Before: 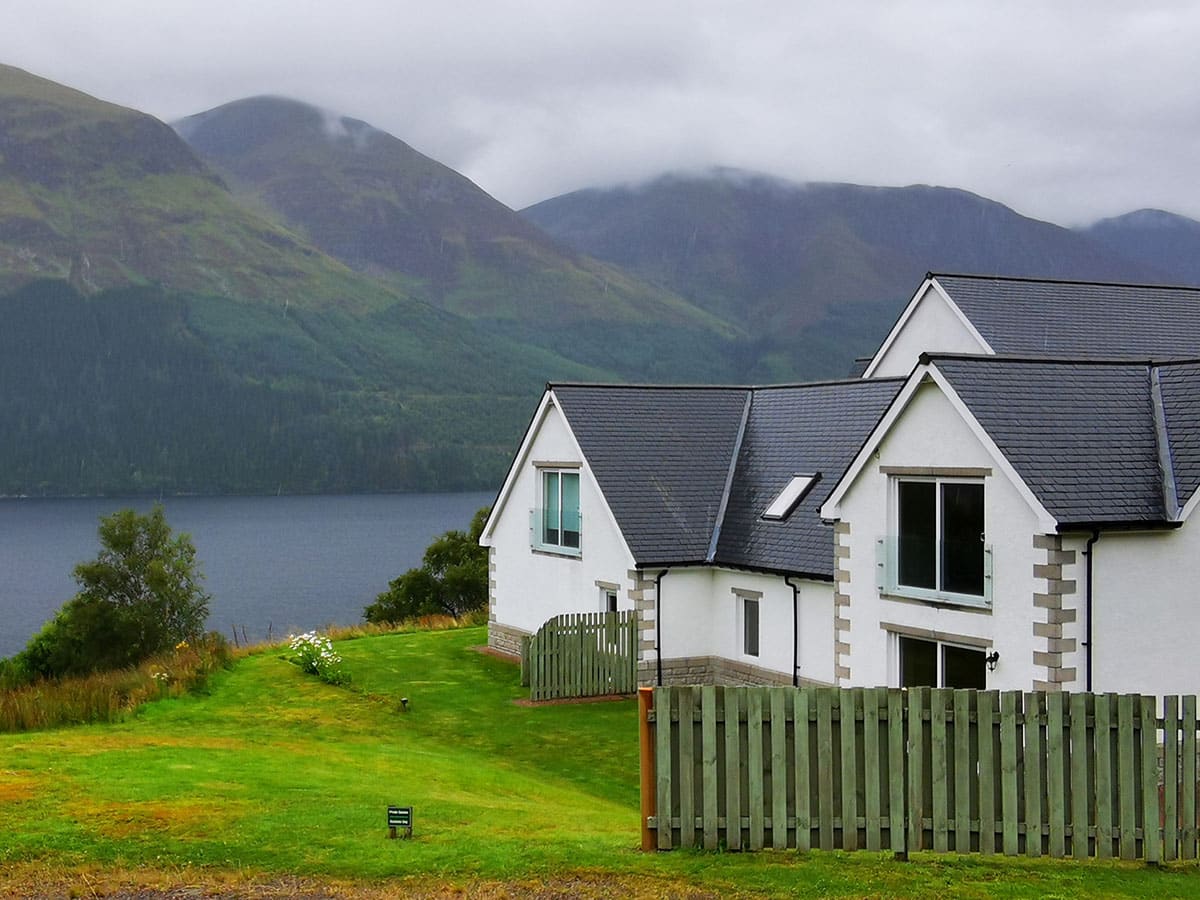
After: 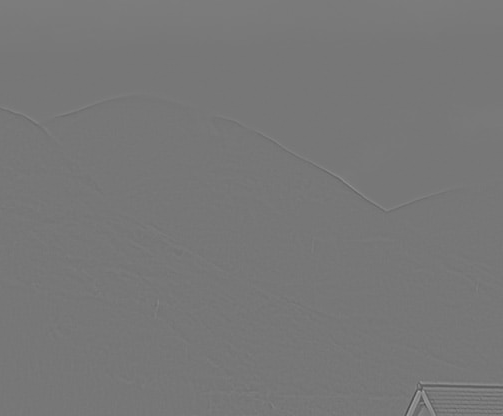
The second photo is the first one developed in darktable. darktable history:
highpass: sharpness 5.84%, contrast boost 8.44%
tone equalizer: on, module defaults
exposure: black level correction 0, exposure 0.68 EV, compensate exposure bias true, compensate highlight preservation false
shadows and highlights: shadows 20.91, highlights -82.73, soften with gaussian
crop and rotate: left 10.817%, top 0.062%, right 47.194%, bottom 53.626%
